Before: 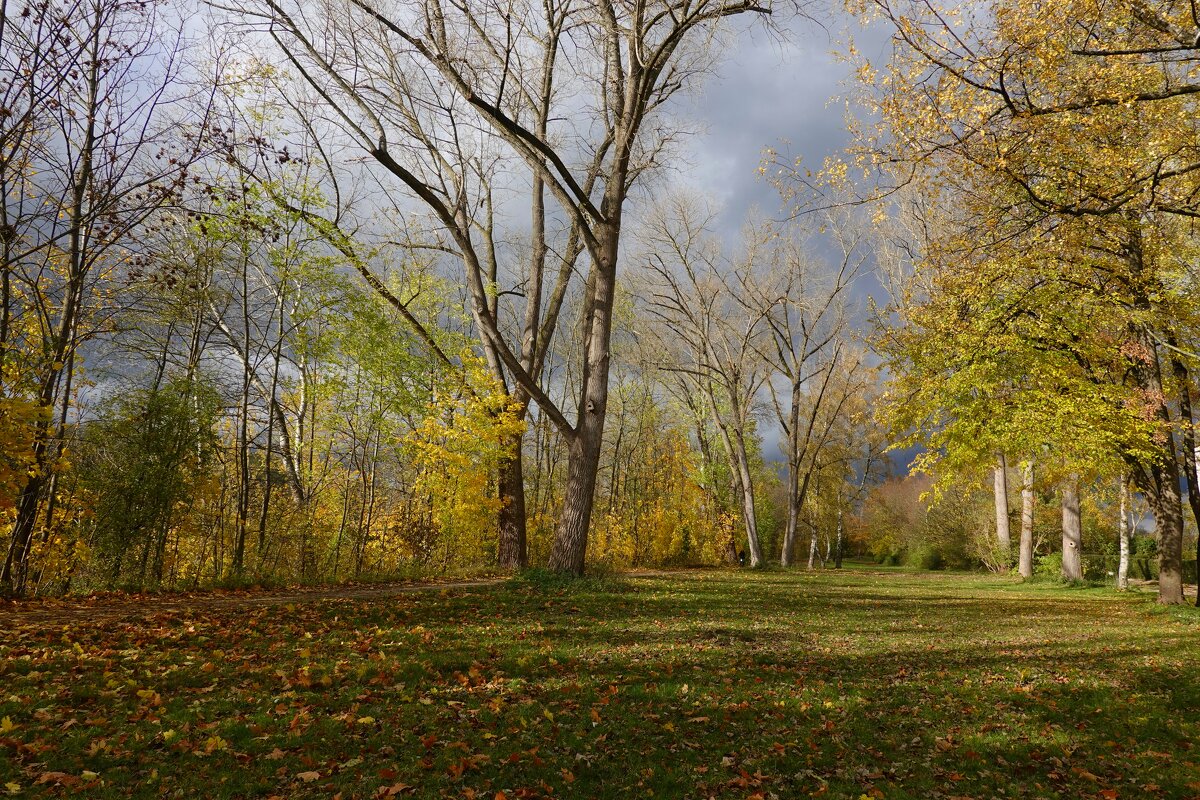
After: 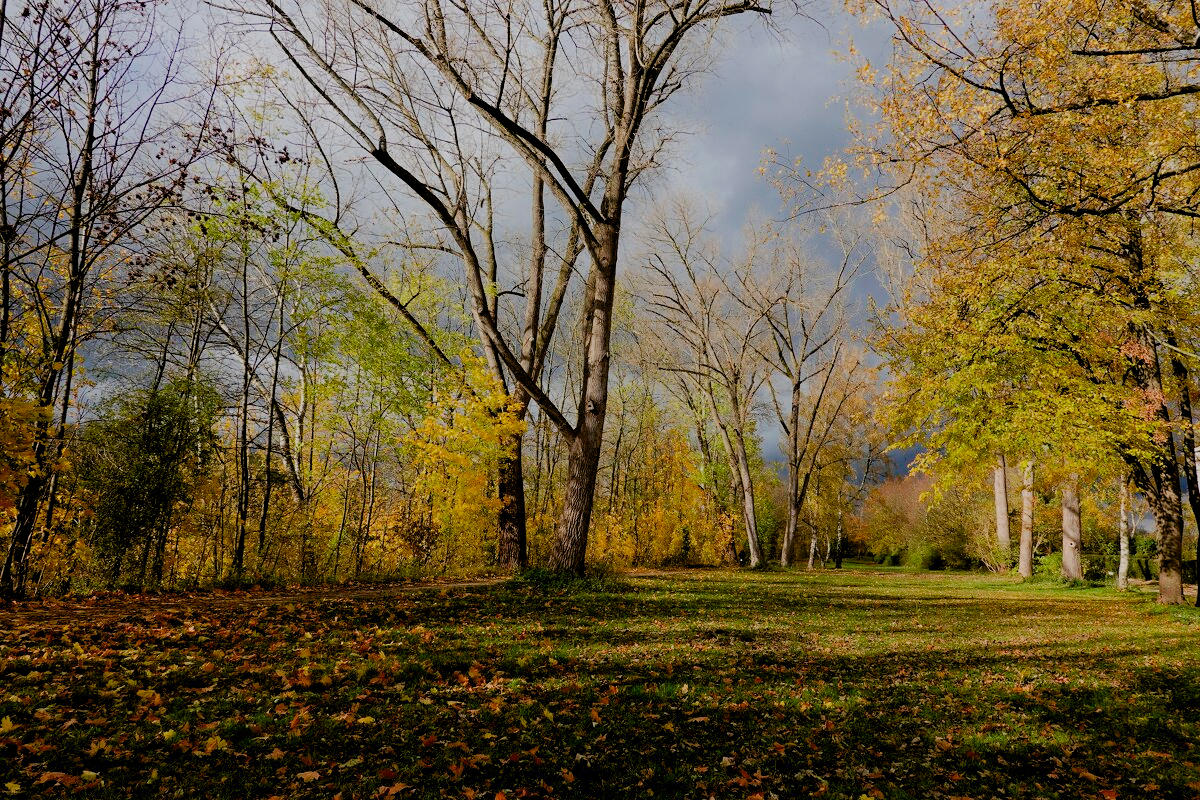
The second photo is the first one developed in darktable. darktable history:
filmic rgb: black relative exposure -7.2 EV, white relative exposure 5.39 EV, threshold 3 EV, hardness 3.02, iterations of high-quality reconstruction 0, enable highlight reconstruction true
exposure: black level correction 0.009, exposure 0.016 EV, compensate highlight preservation false
